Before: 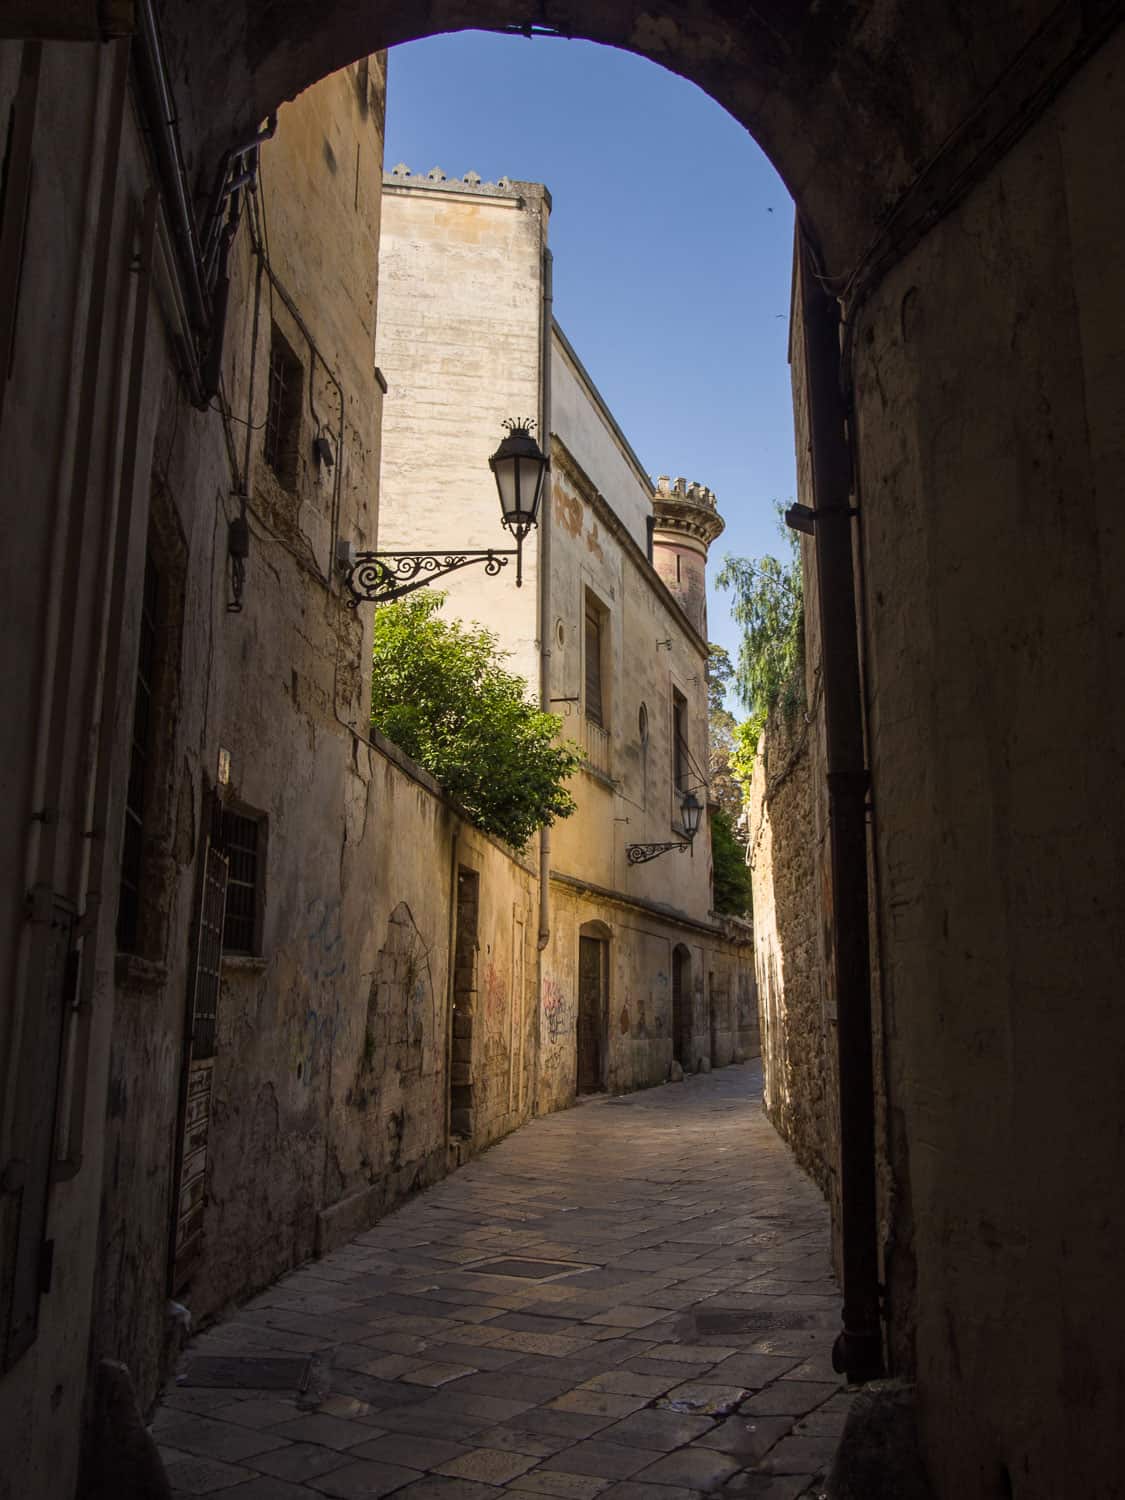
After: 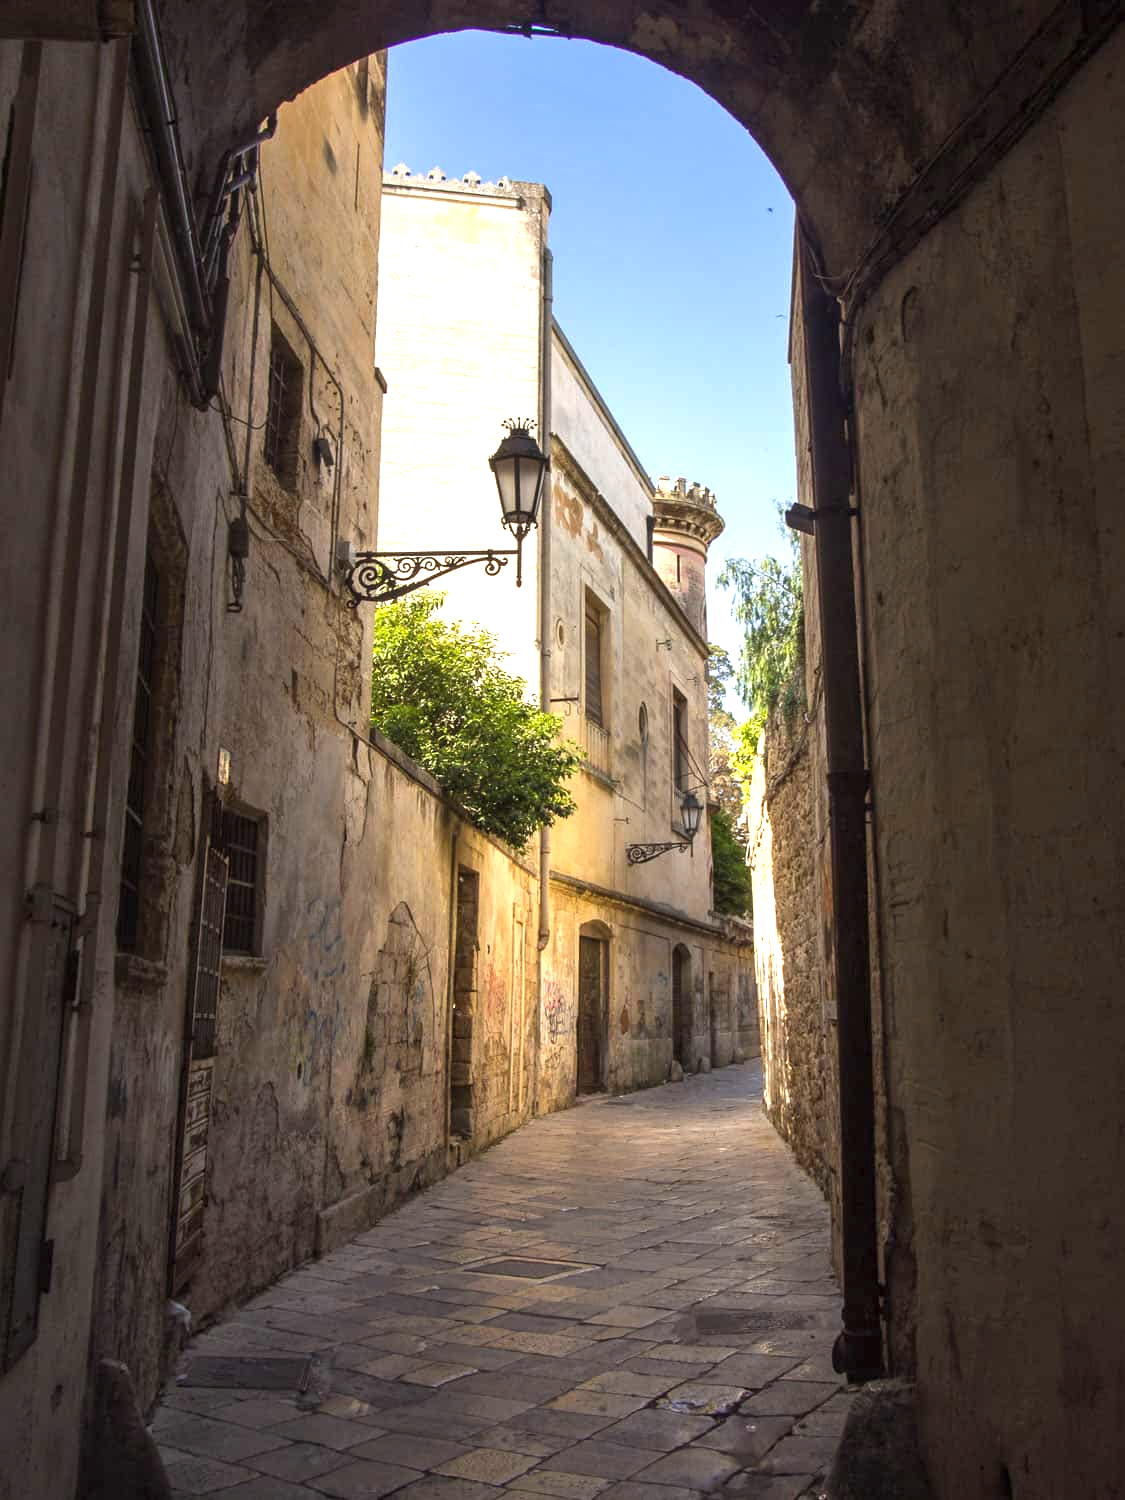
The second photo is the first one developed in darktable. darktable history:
exposure: black level correction 0, exposure 1.199 EV, compensate exposure bias true, compensate highlight preservation false
shadows and highlights: shadows 25.46, highlights -24.28
